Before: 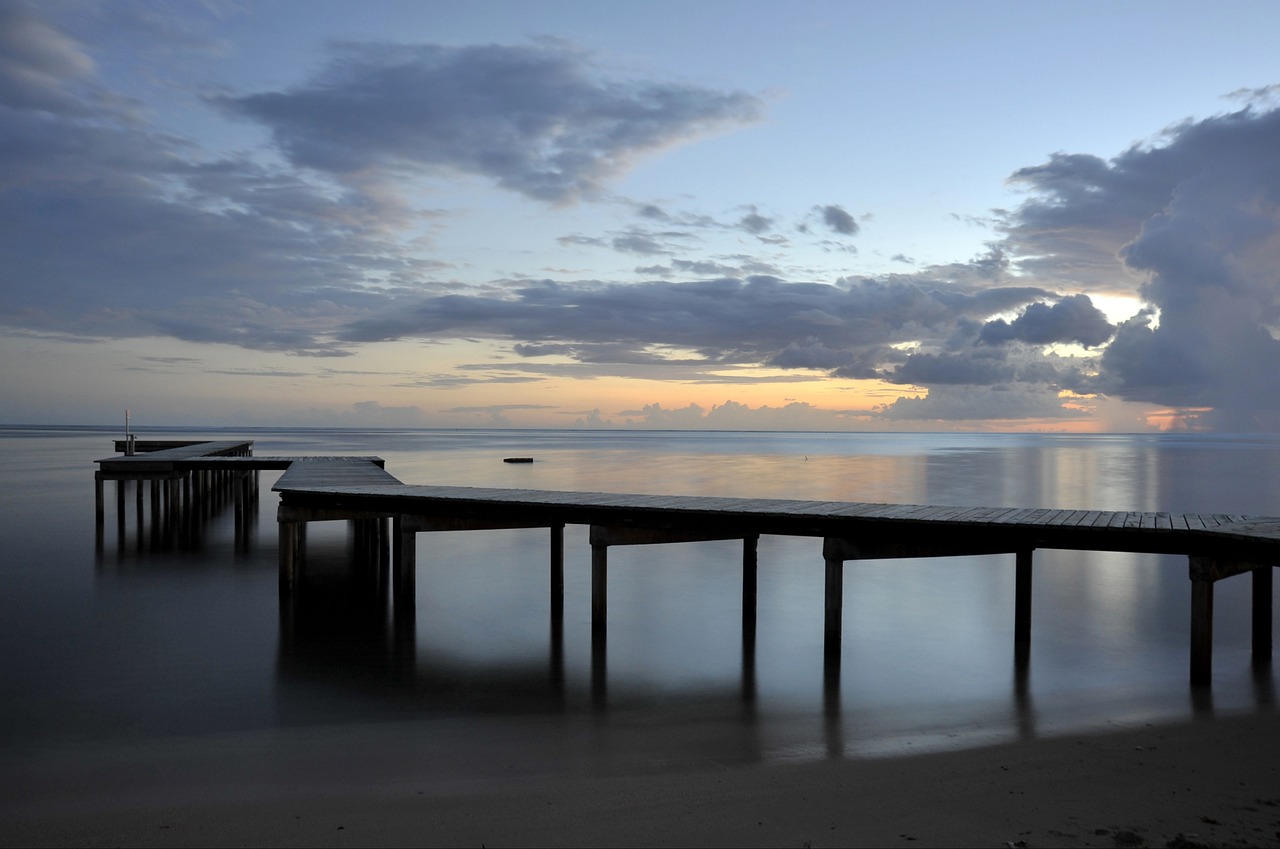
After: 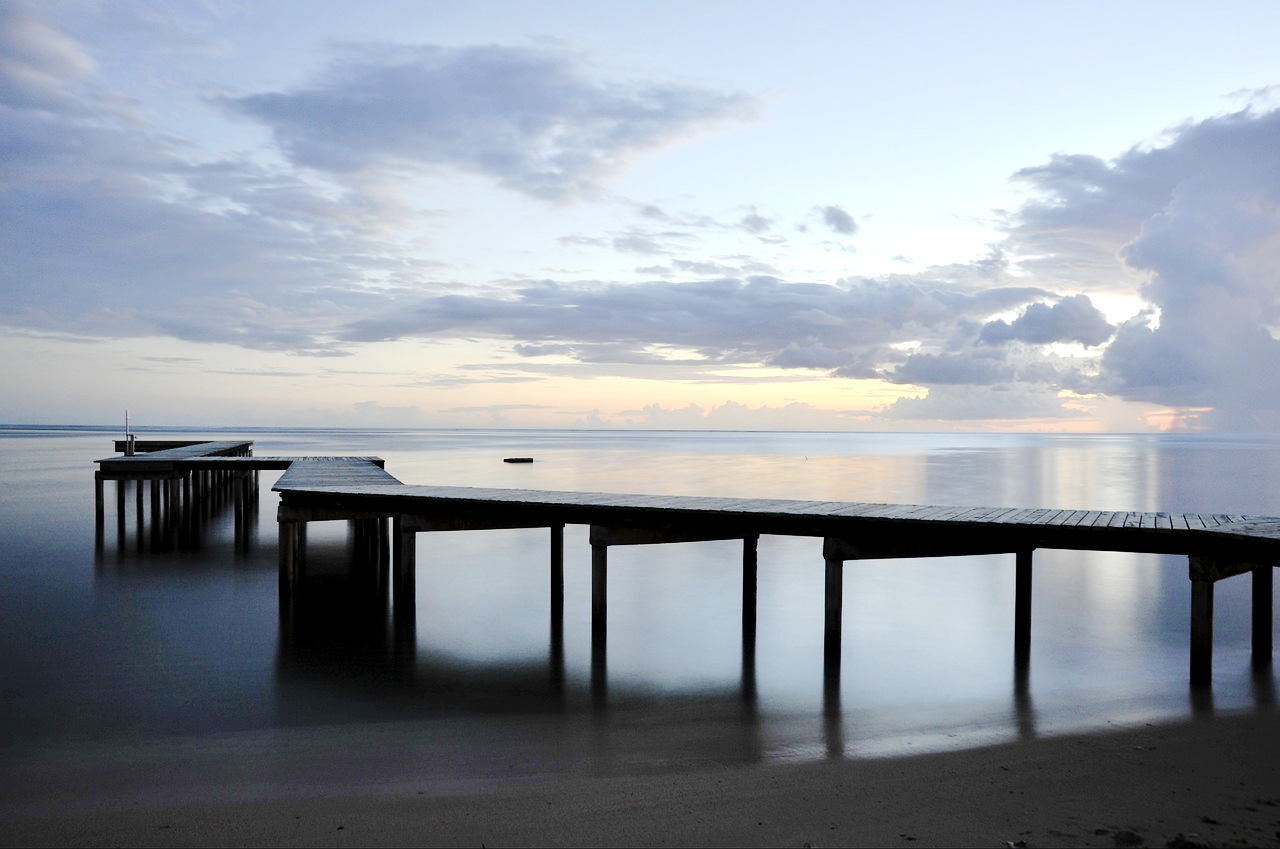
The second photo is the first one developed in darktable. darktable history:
exposure: black level correction 0.001, exposure 0.499 EV, compensate highlight preservation false
tone curve: curves: ch0 [(0, 0) (0.21, 0.21) (0.43, 0.586) (0.65, 0.793) (1, 1)]; ch1 [(0, 0) (0.382, 0.447) (0.492, 0.484) (0.544, 0.547) (0.583, 0.578) (0.599, 0.595) (0.67, 0.673) (1, 1)]; ch2 [(0, 0) (0.411, 0.382) (0.492, 0.5) (0.531, 0.534) (0.56, 0.573) (0.599, 0.602) (0.696, 0.693) (1, 1)], preserve colors none
